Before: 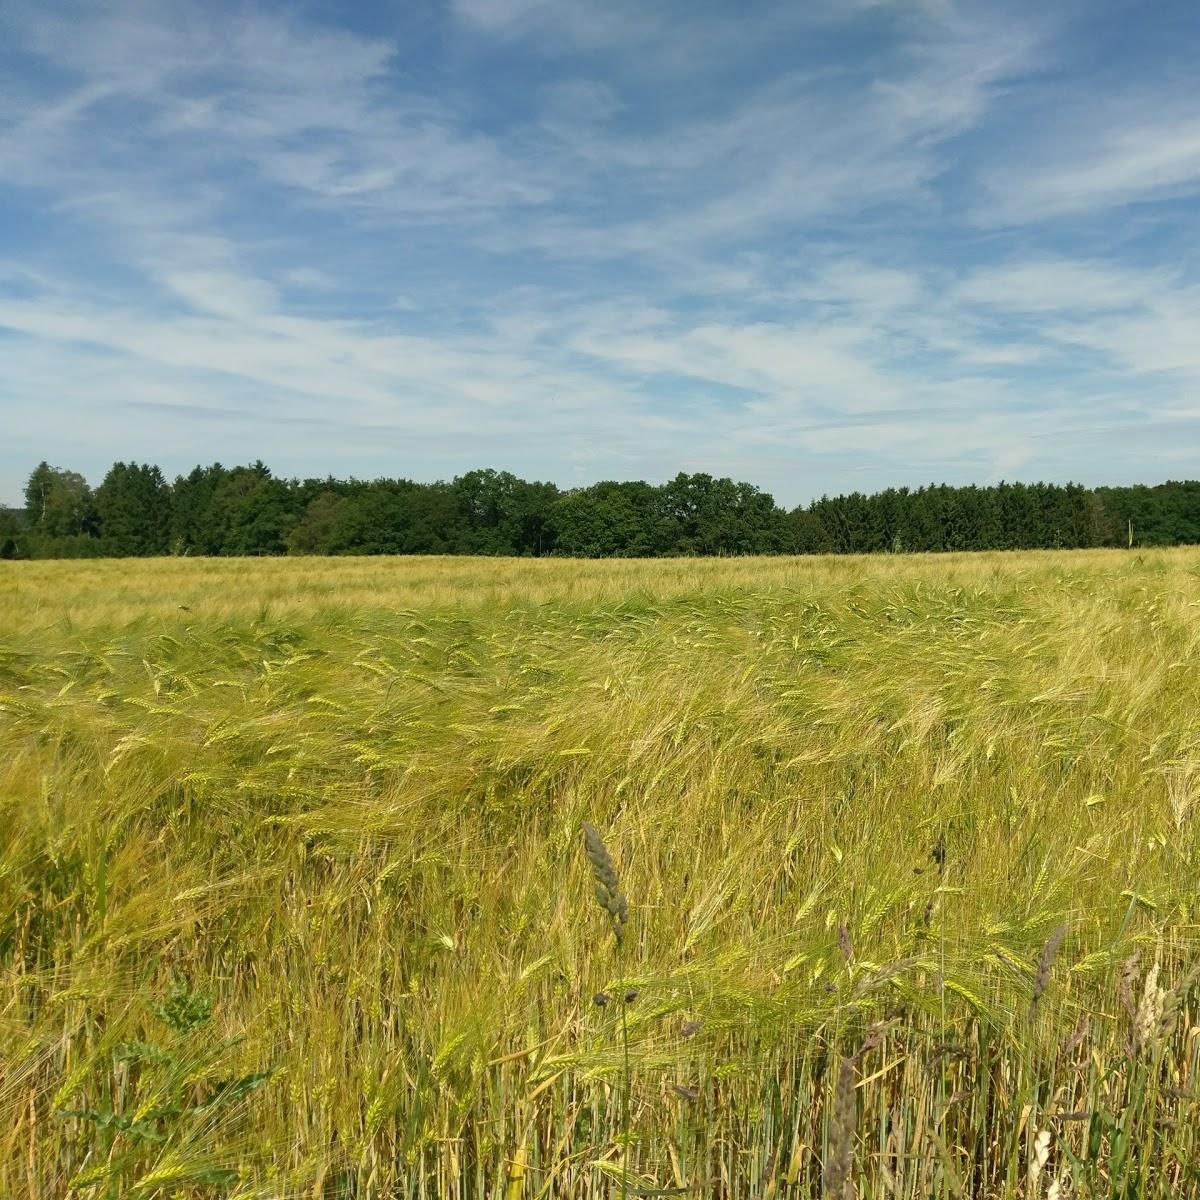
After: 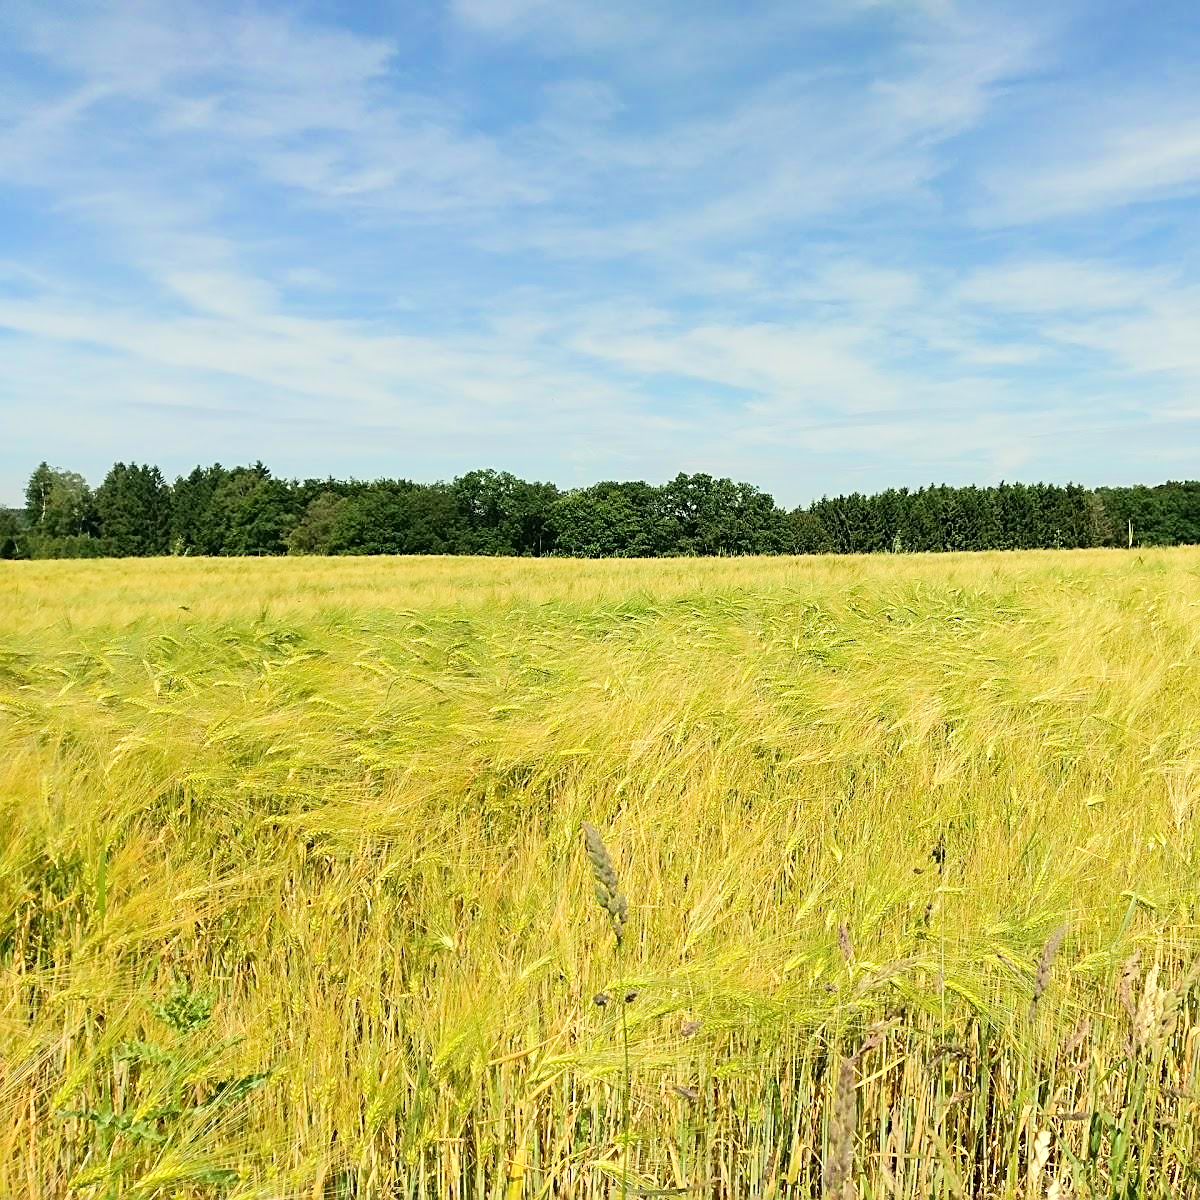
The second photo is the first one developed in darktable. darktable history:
sharpen: on, module defaults
tone equalizer: -7 EV 0.151 EV, -6 EV 0.629 EV, -5 EV 1.18 EV, -4 EV 1.32 EV, -3 EV 1.15 EV, -2 EV 0.6 EV, -1 EV 0.165 EV, edges refinement/feathering 500, mask exposure compensation -1.57 EV, preserve details no
contrast brightness saturation: contrast 0.025, brightness -0.038
